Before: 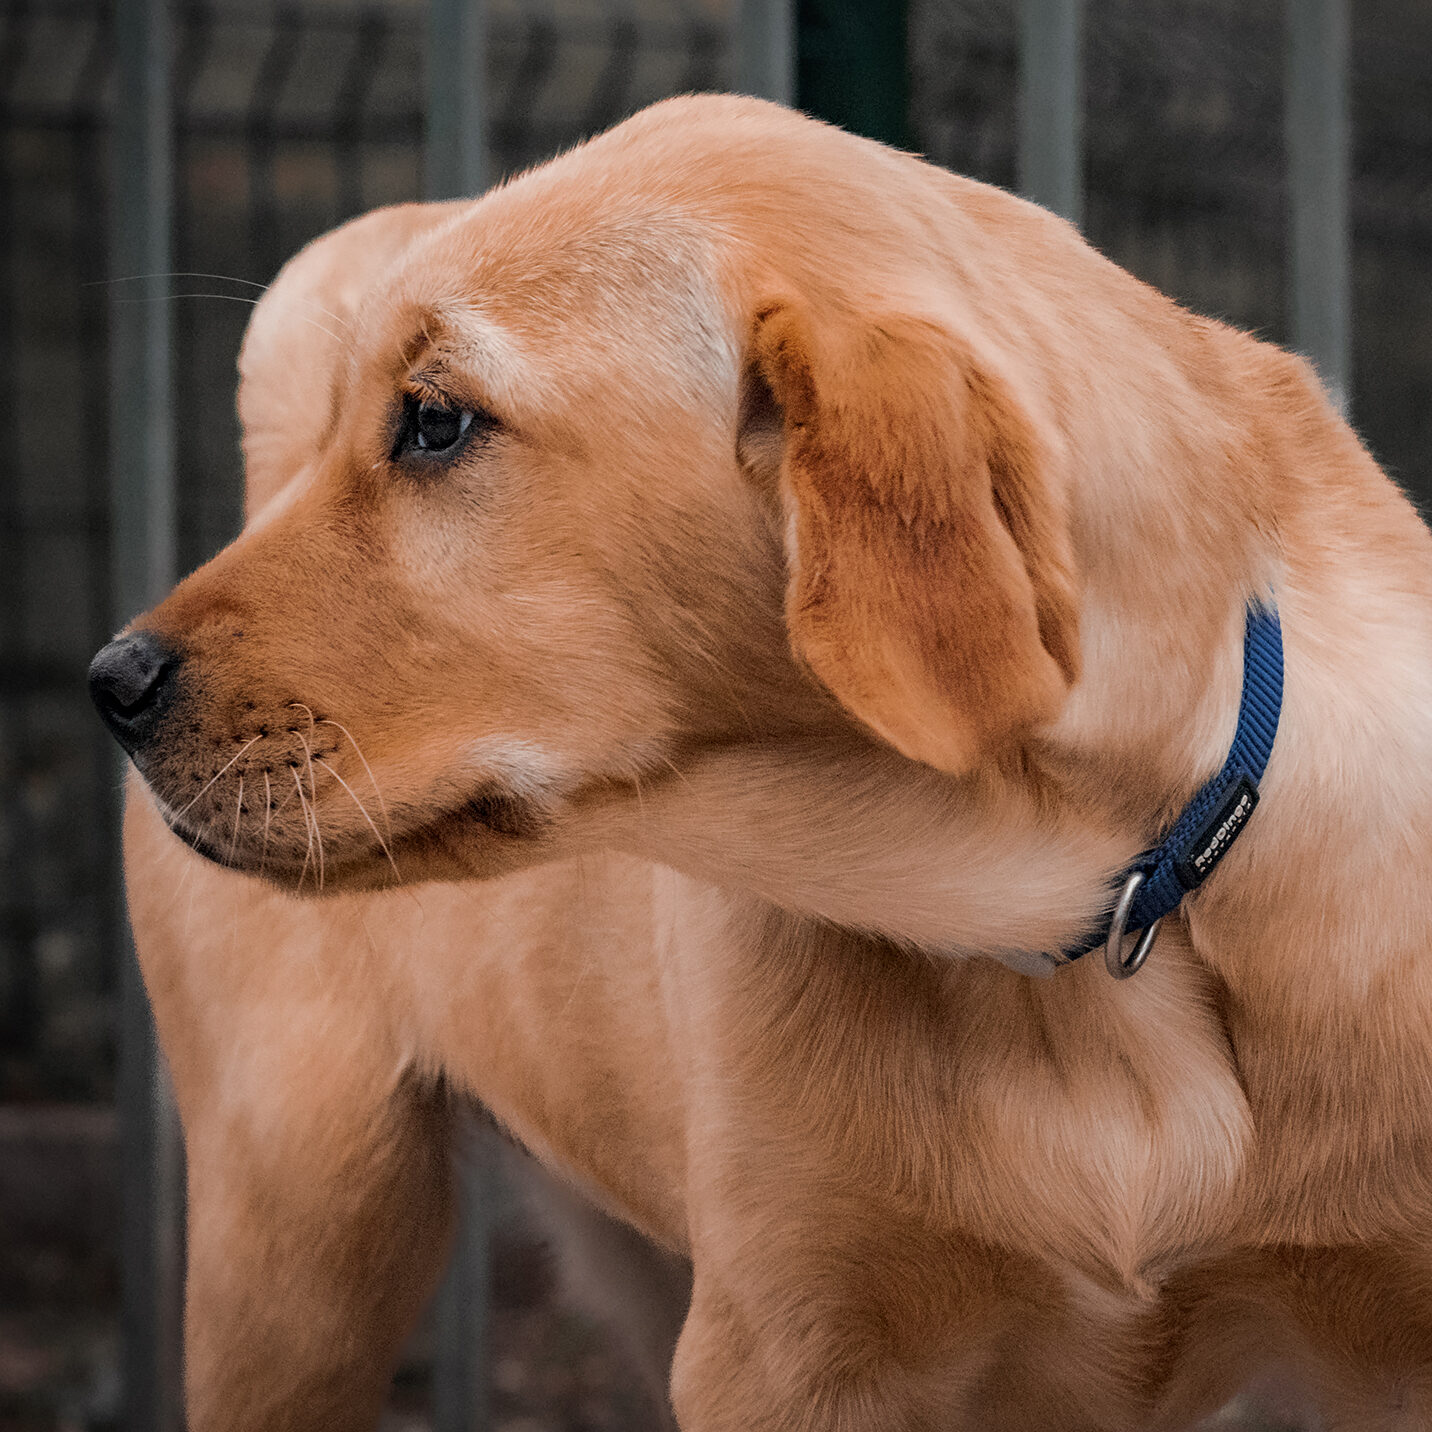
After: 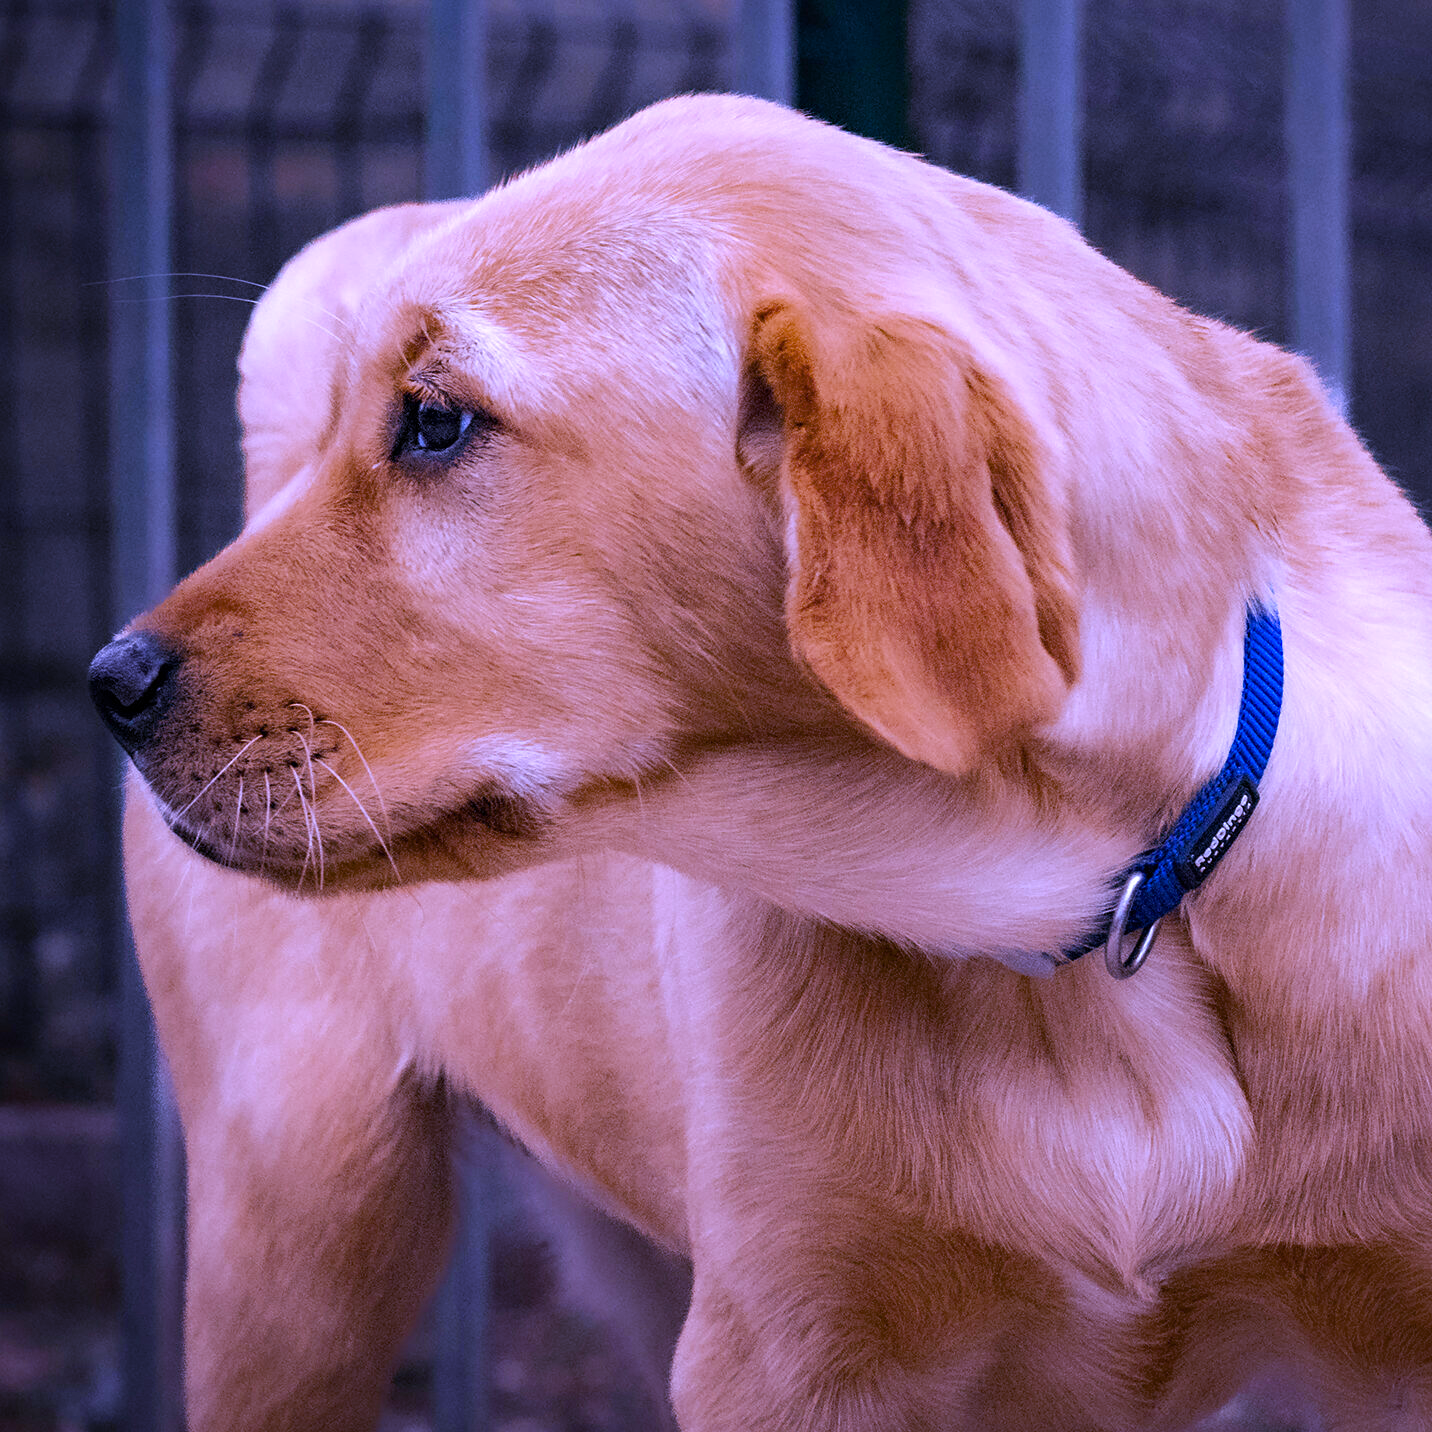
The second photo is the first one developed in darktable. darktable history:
white balance: red 0.98, blue 1.61
color balance rgb: linear chroma grading › shadows 32%, linear chroma grading › global chroma -2%, linear chroma grading › mid-tones 4%, perceptual saturation grading › global saturation -2%, perceptual saturation grading › highlights -8%, perceptual saturation grading › mid-tones 8%, perceptual saturation grading › shadows 4%, perceptual brilliance grading › highlights 8%, perceptual brilliance grading › mid-tones 4%, perceptual brilliance grading › shadows 2%, global vibrance 16%, saturation formula JzAzBz (2021)
